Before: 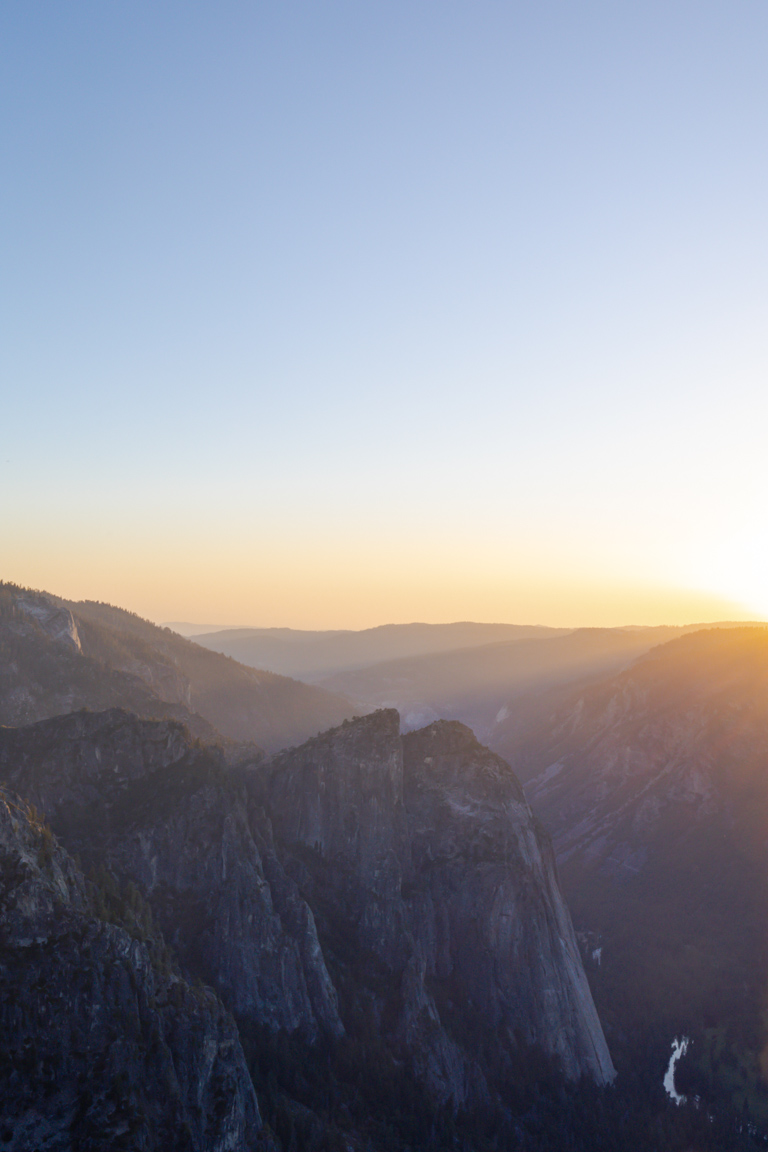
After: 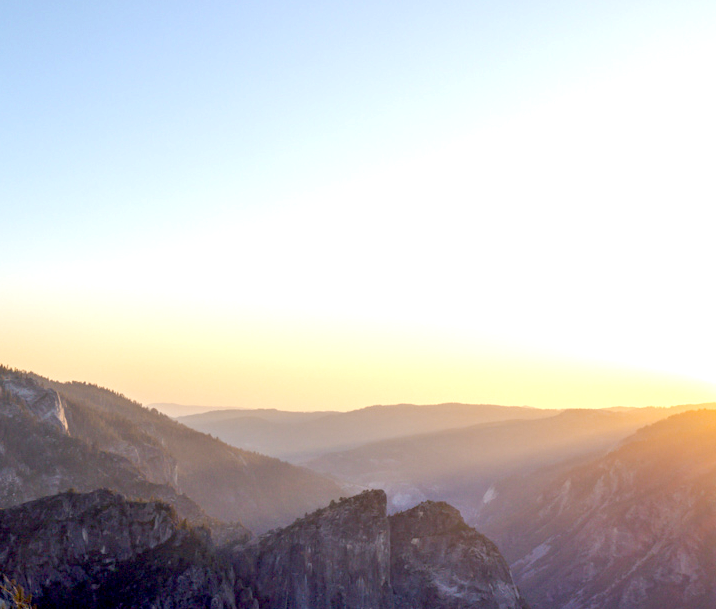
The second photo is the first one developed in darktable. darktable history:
crop: left 1.813%, top 19.079%, right 4.957%, bottom 28.003%
local contrast: on, module defaults
exposure: black level correction 0.04, exposure 0.498 EV, compensate highlight preservation false
